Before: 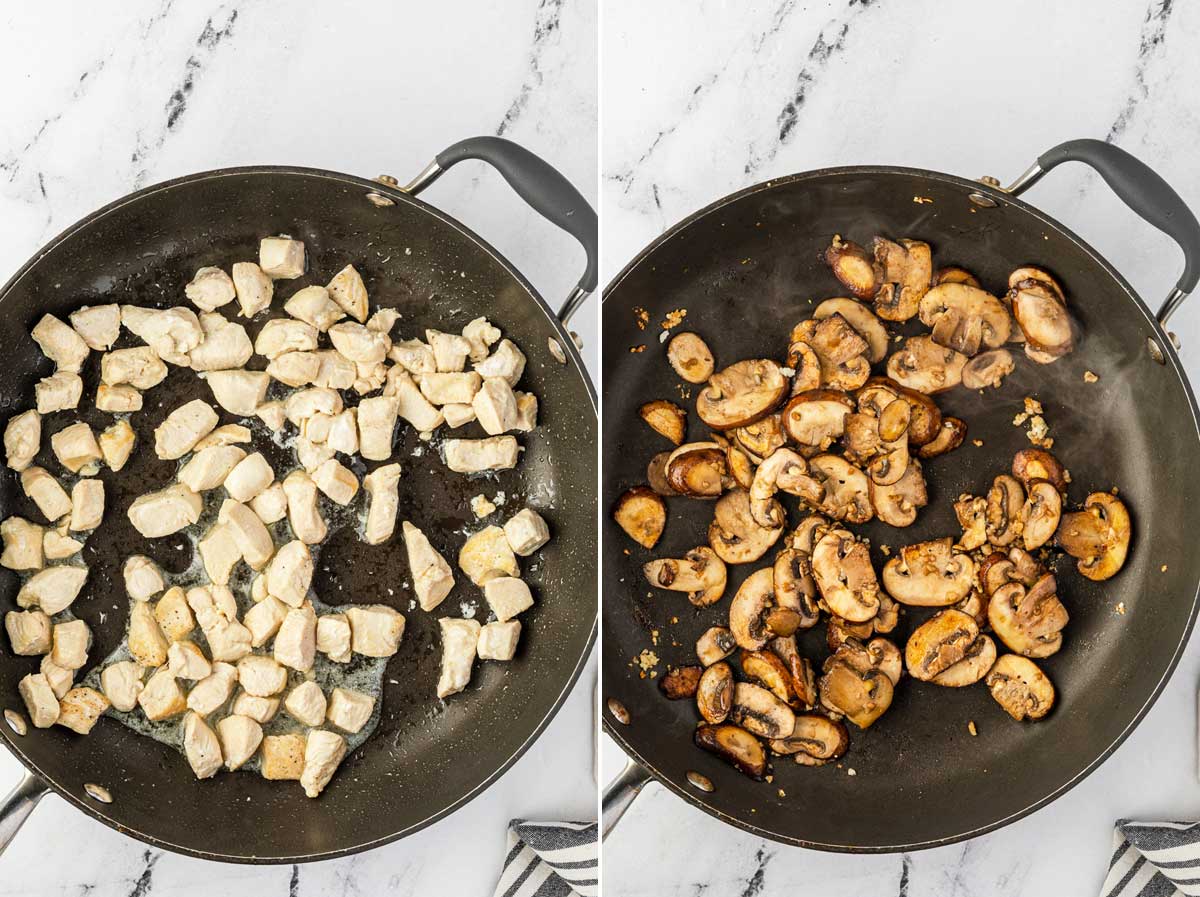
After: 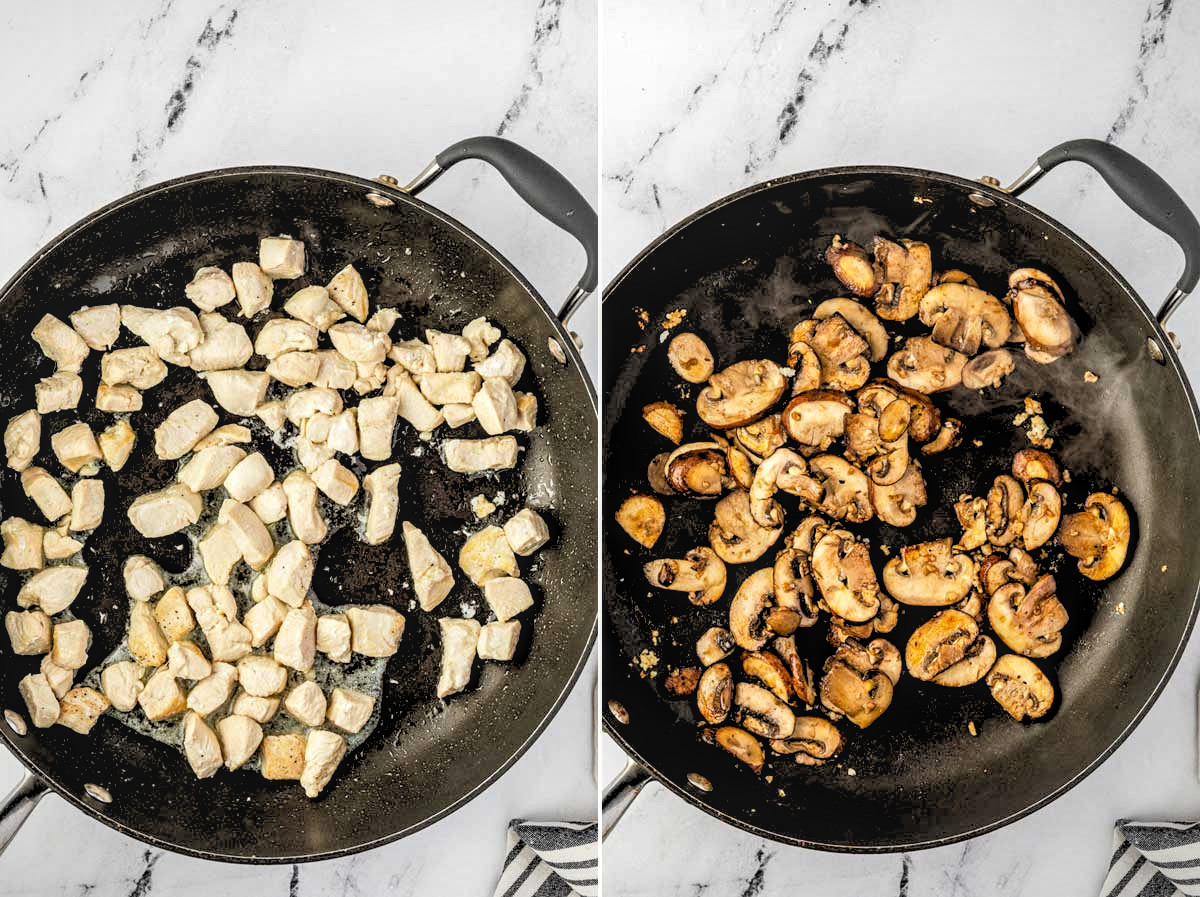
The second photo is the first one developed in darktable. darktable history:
local contrast: on, module defaults
rgb levels: levels [[0.029, 0.461, 0.922], [0, 0.5, 1], [0, 0.5, 1]]
vignetting: fall-off start 100%, brightness -0.282, width/height ratio 1.31
